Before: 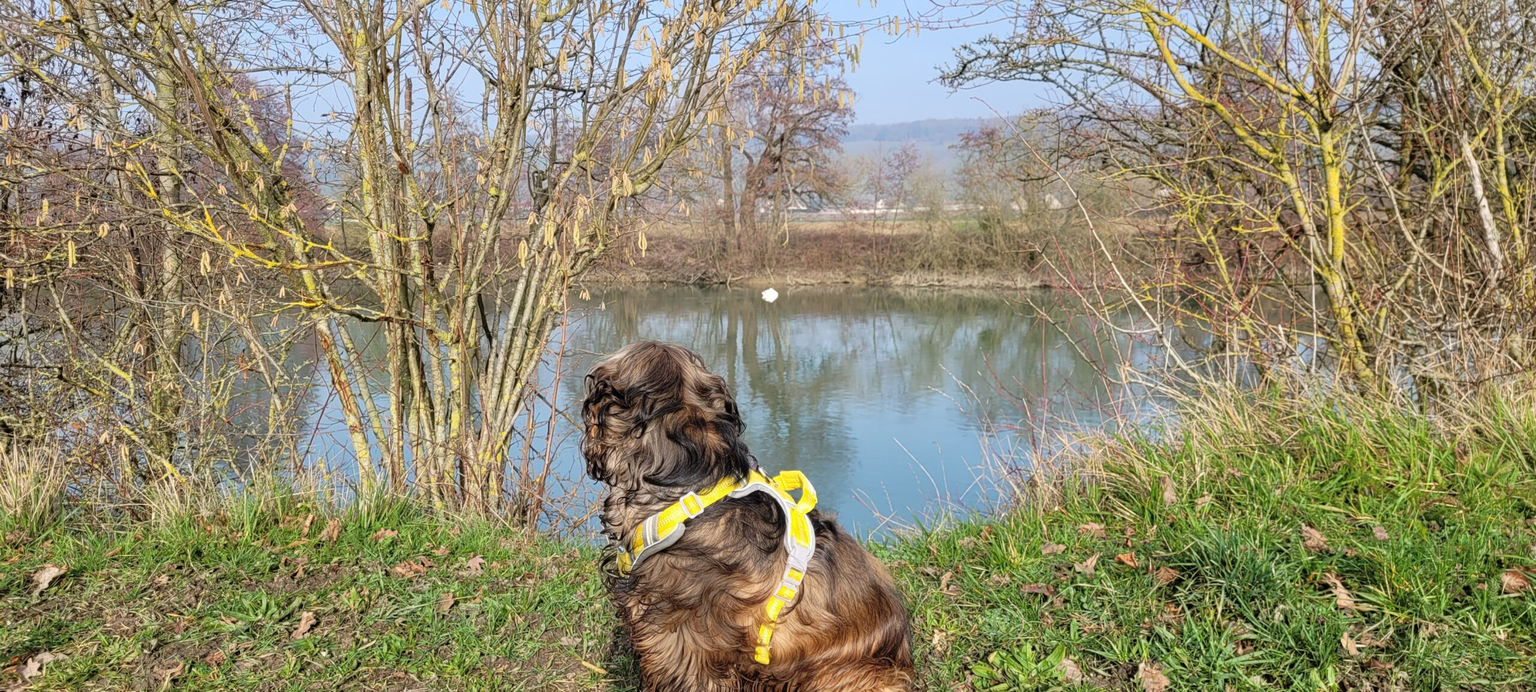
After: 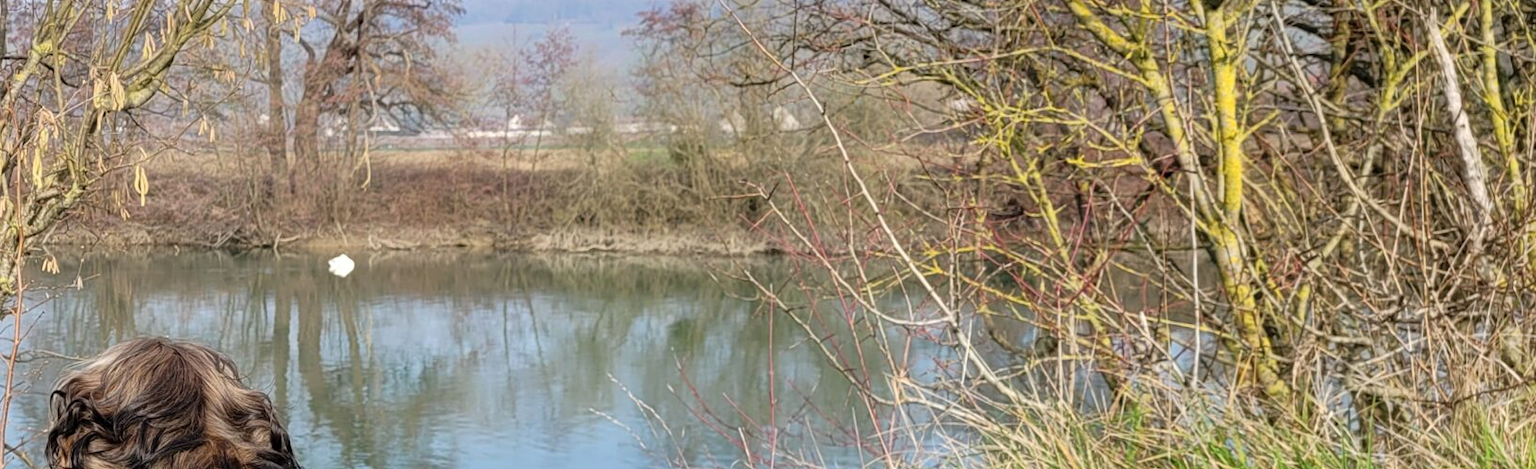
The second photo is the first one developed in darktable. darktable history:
crop: left 36.005%, top 18.293%, right 0.31%, bottom 38.444%
tone equalizer: on, module defaults
